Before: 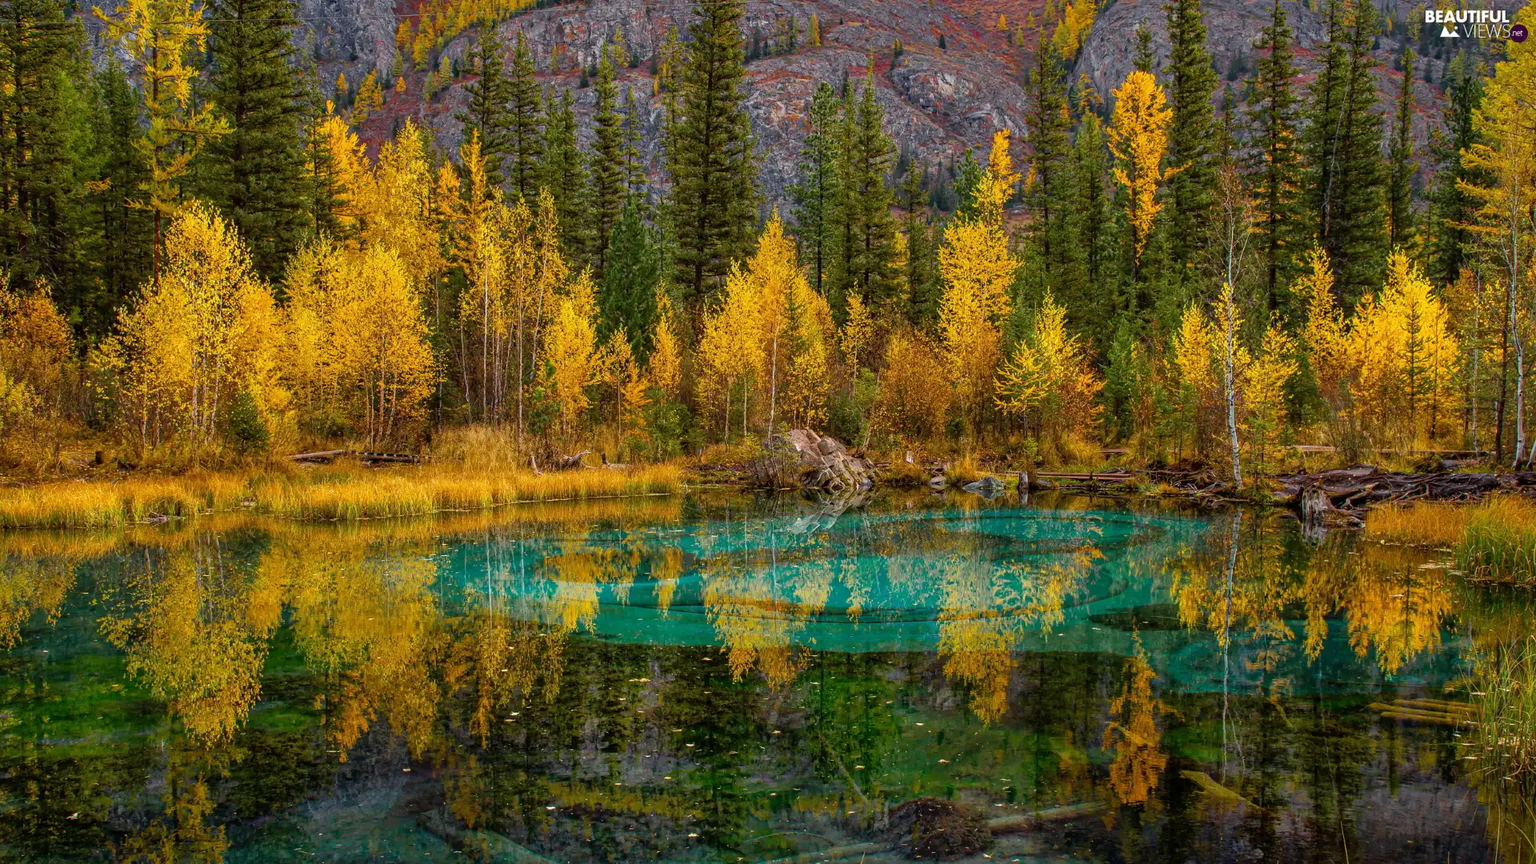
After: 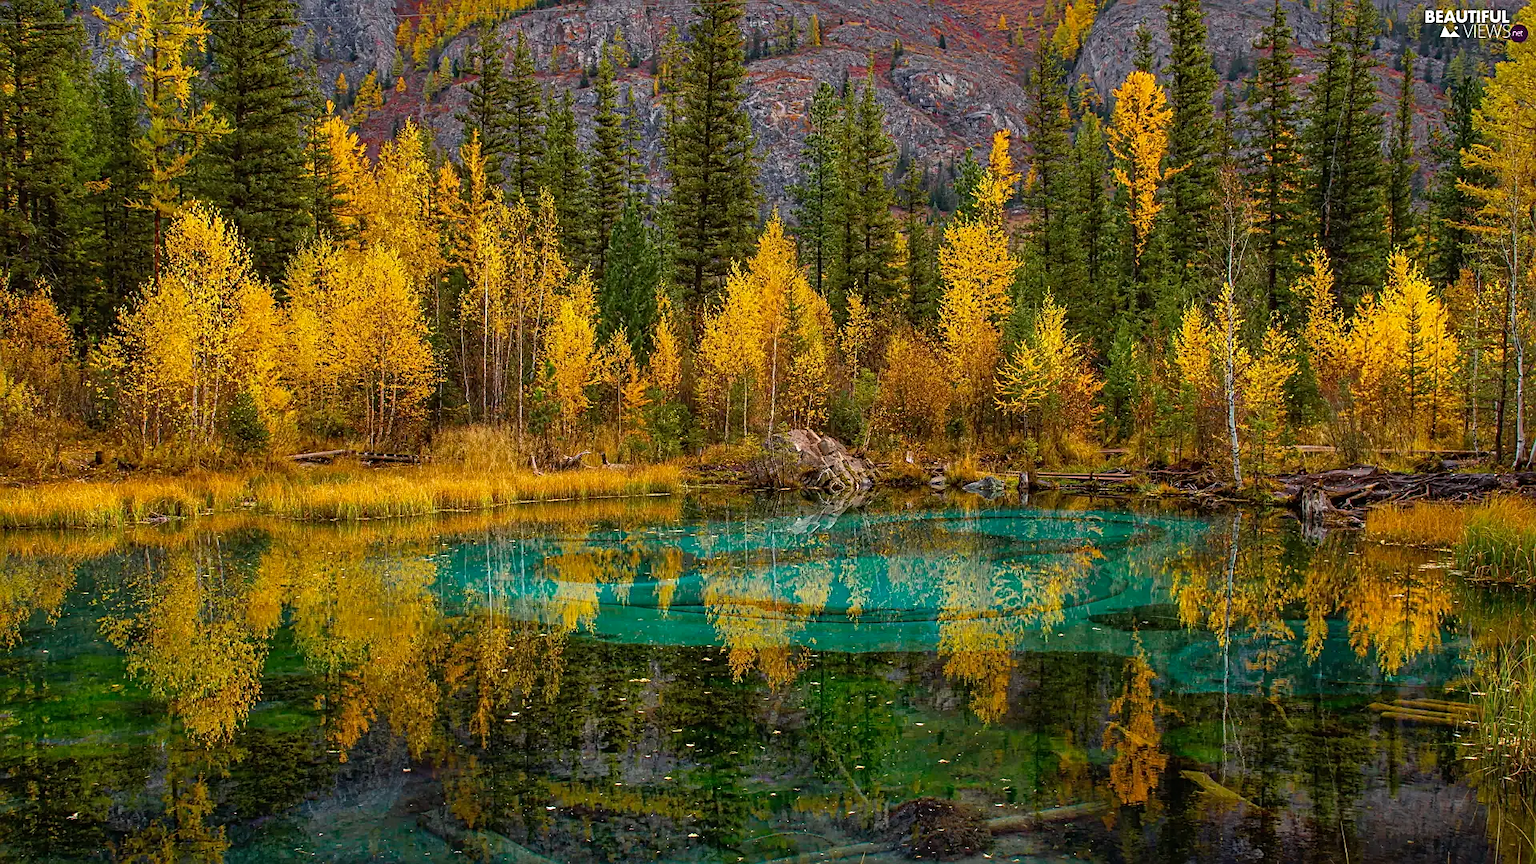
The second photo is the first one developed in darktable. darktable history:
sharpen: amount 0.495
contrast brightness saturation: contrast -0.018, brightness -0.009, saturation 0.036
